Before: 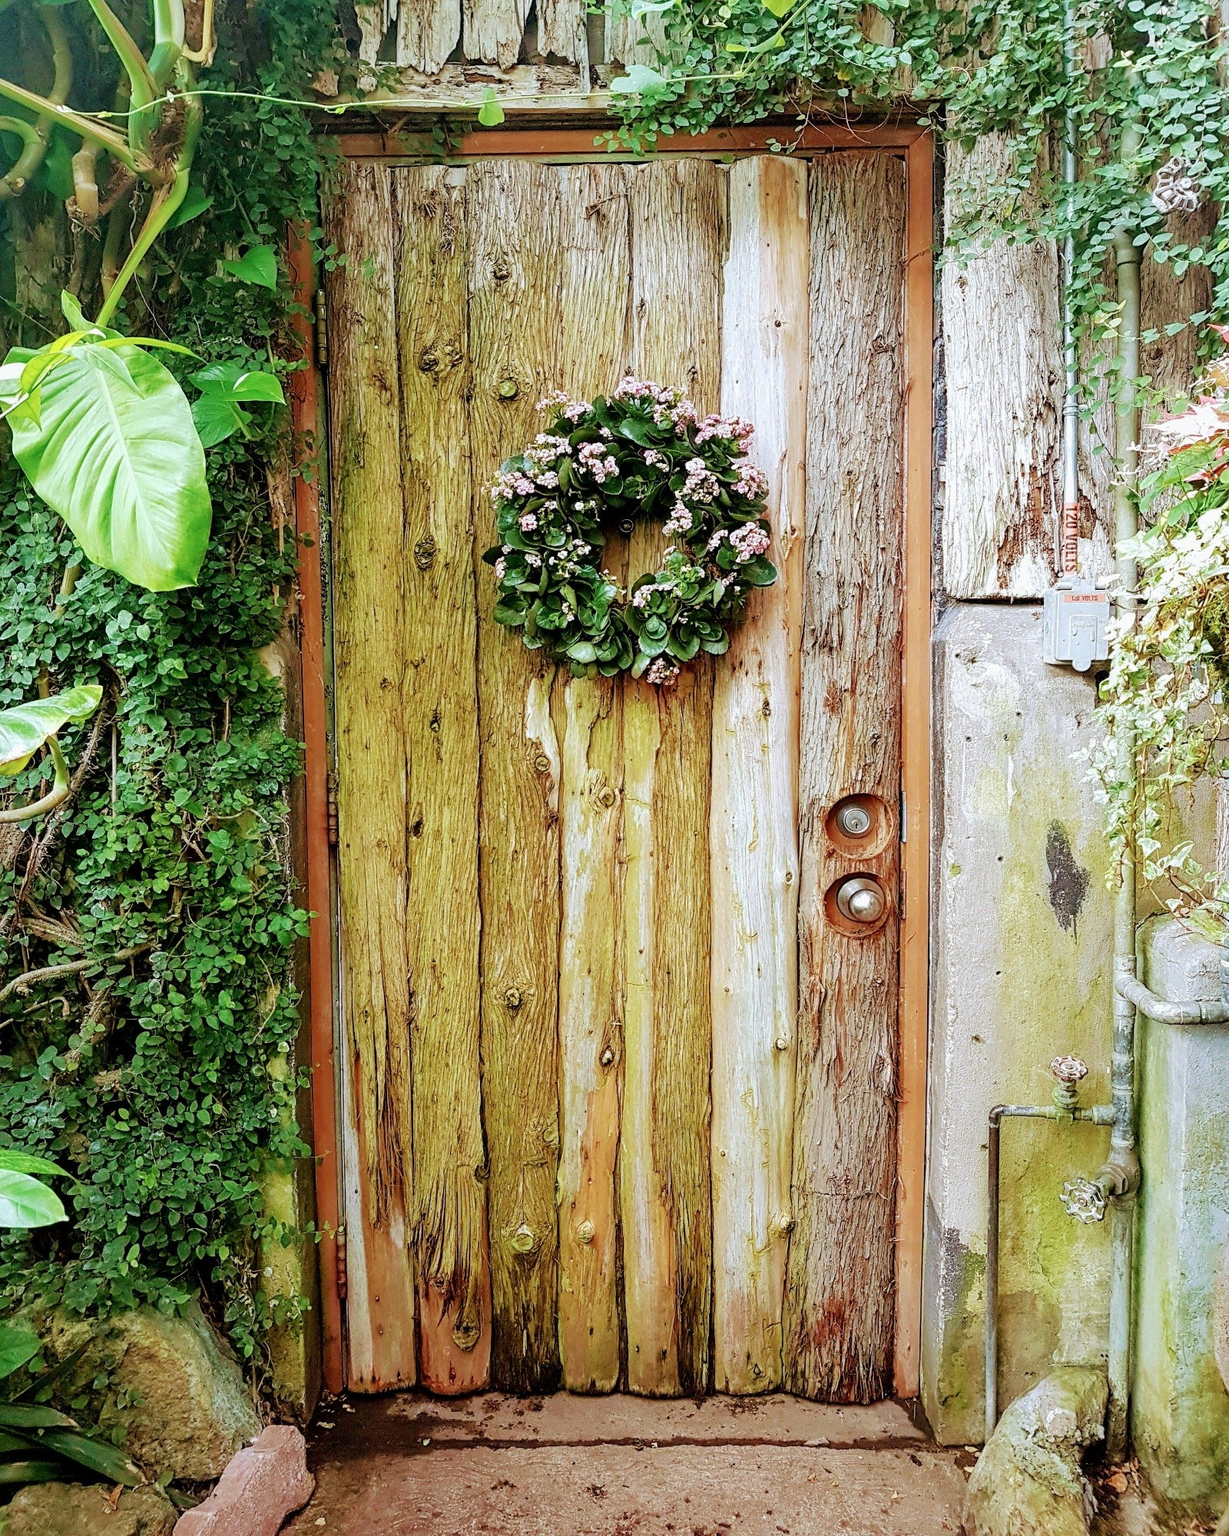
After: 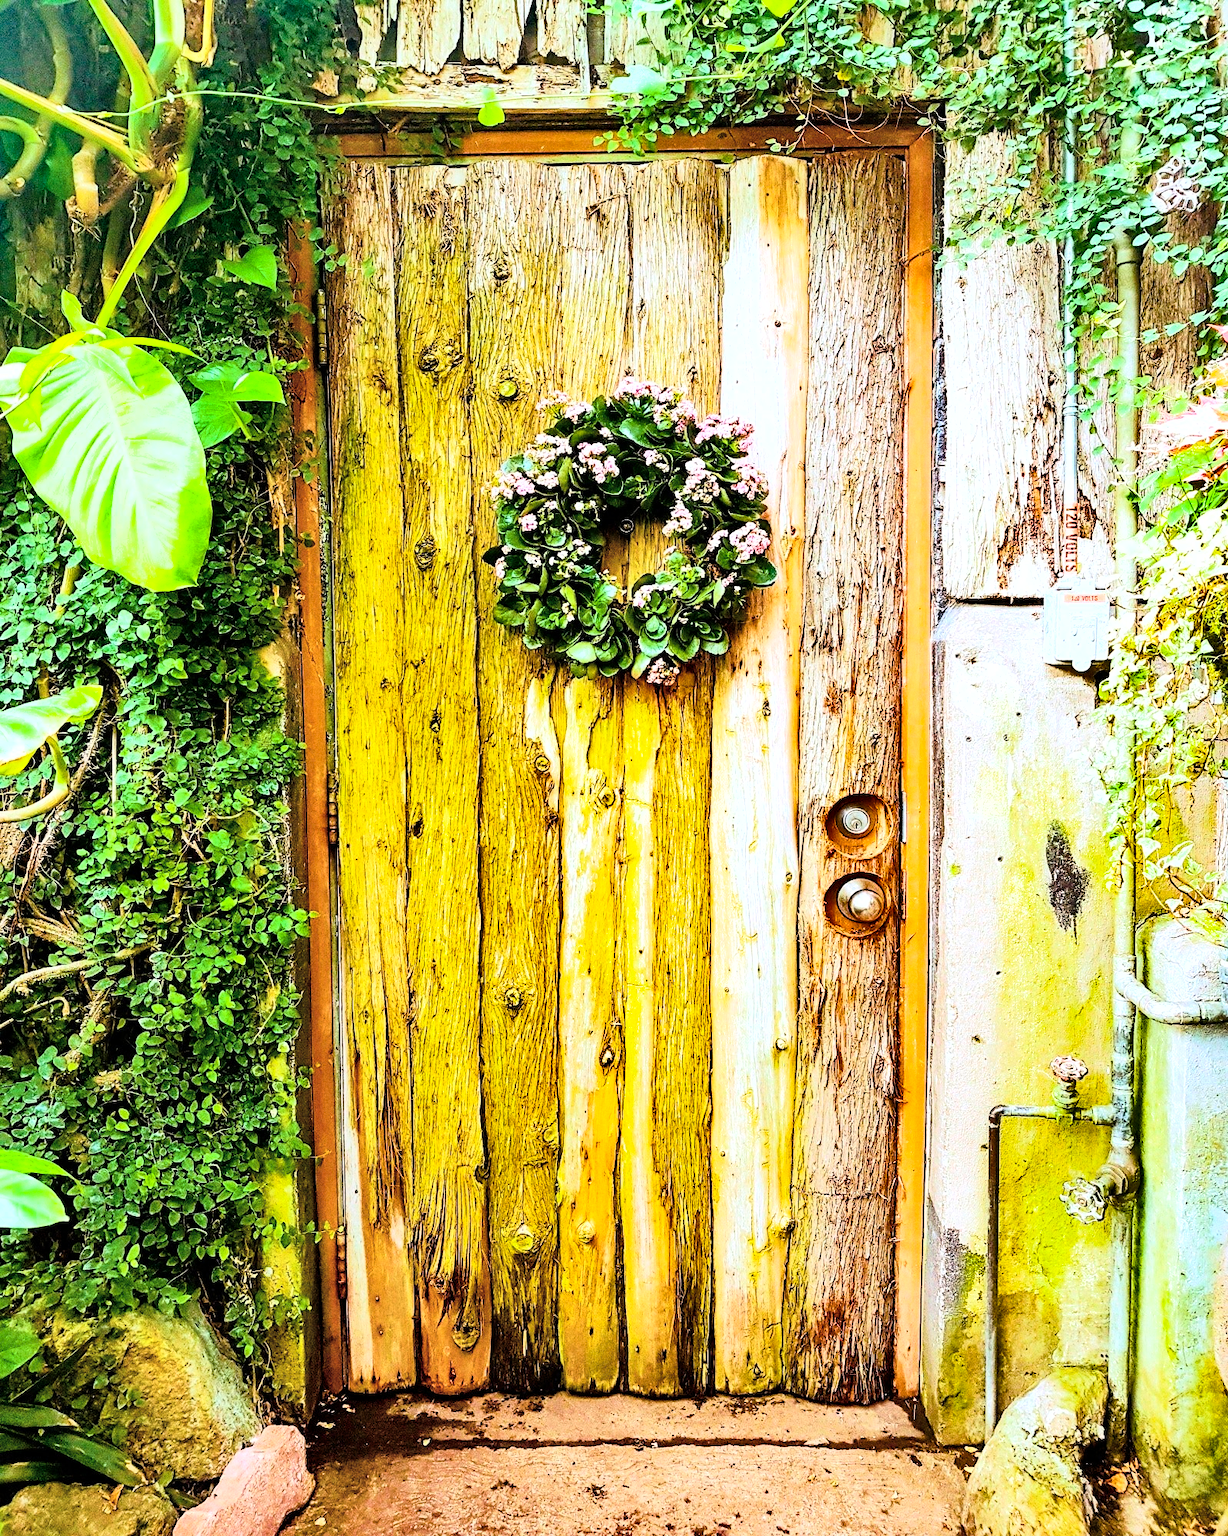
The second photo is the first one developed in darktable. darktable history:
tone curve: curves: ch0 [(0, 0) (0.003, 0.003) (0.011, 0.012) (0.025, 0.028) (0.044, 0.049) (0.069, 0.091) (0.1, 0.144) (0.136, 0.21) (0.177, 0.277) (0.224, 0.352) (0.277, 0.433) (0.335, 0.523) (0.399, 0.613) (0.468, 0.702) (0.543, 0.79) (0.623, 0.867) (0.709, 0.916) (0.801, 0.946) (0.898, 0.972) (1, 1)], color space Lab, independent channels, preserve colors none
color balance rgb: linear chroma grading › global chroma 9%, perceptual saturation grading › global saturation 36%, perceptual saturation grading › shadows 35%, perceptual brilliance grading › global brilliance 15%, perceptual brilliance grading › shadows -35%, global vibrance 15%
shadows and highlights: low approximation 0.01, soften with gaussian
grain: on, module defaults
